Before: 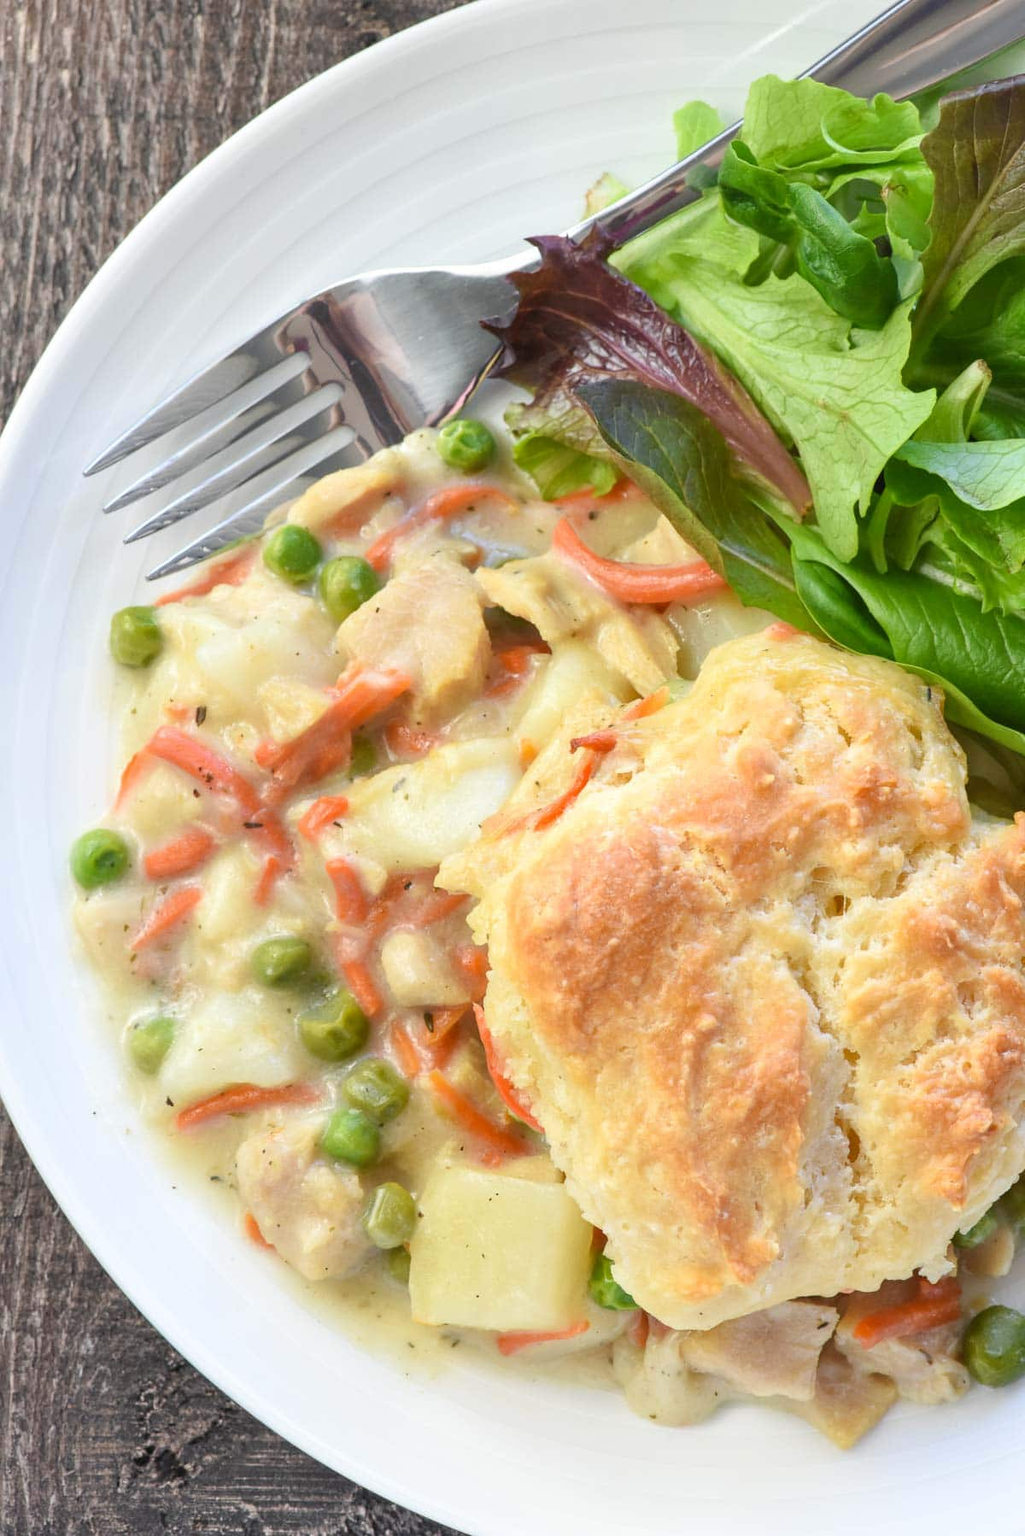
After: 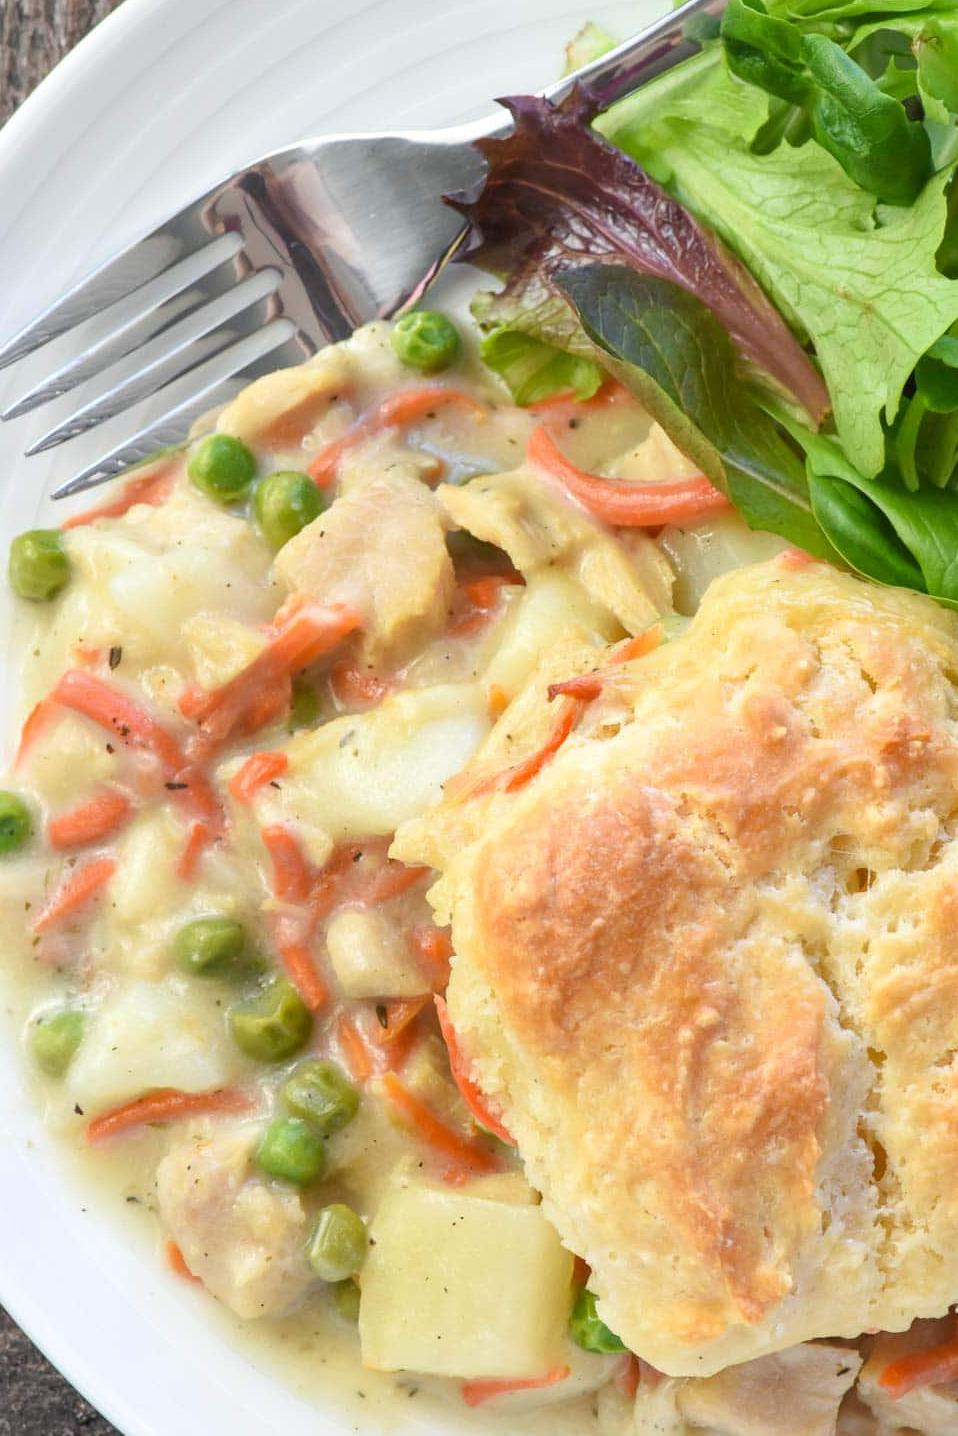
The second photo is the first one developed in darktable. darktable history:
exposure: compensate highlight preservation false
crop and rotate: left 10.071%, top 10.071%, right 10.02%, bottom 10.02%
